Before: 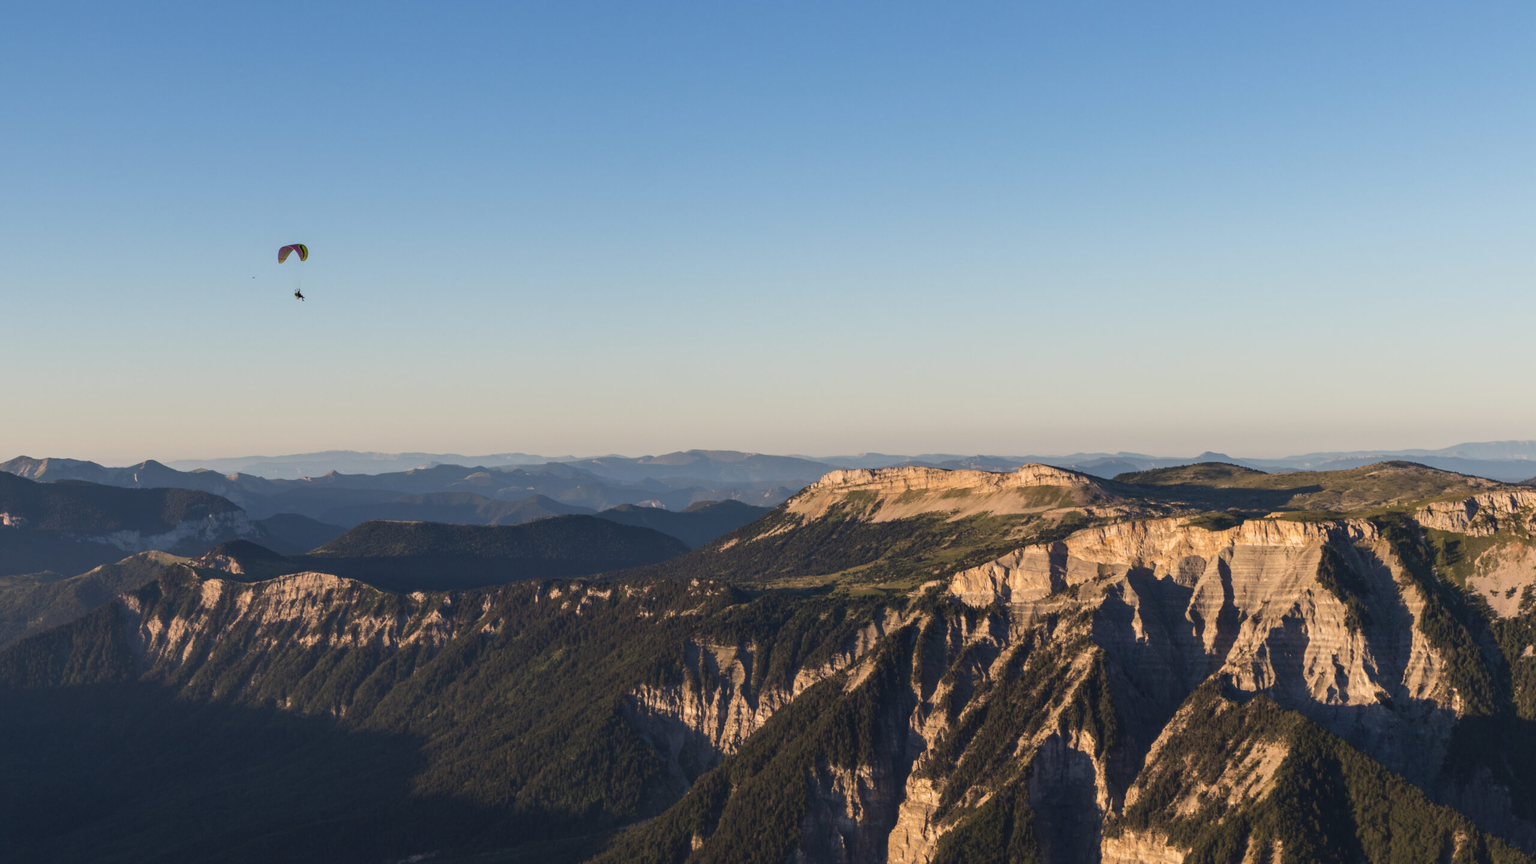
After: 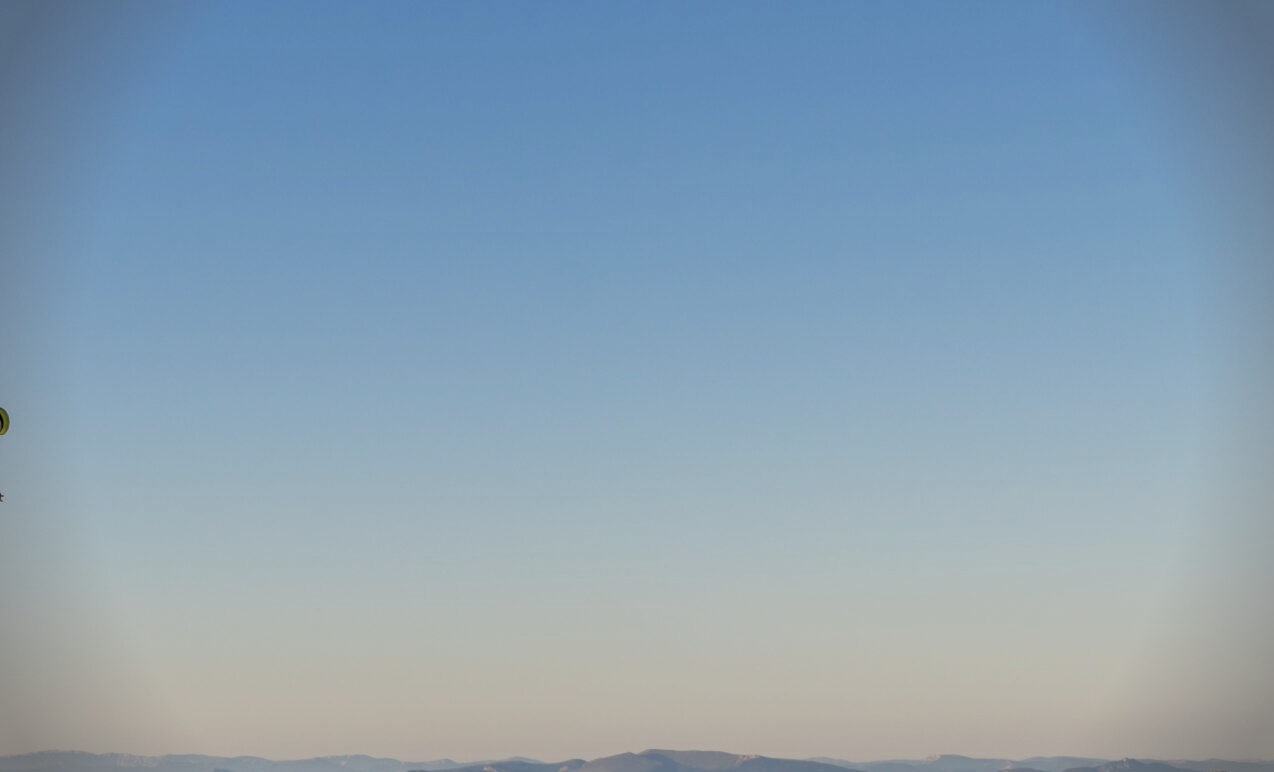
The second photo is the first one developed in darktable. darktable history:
filmic rgb: middle gray luminance 18.36%, black relative exposure -8.9 EV, white relative exposure 3.73 EV, target black luminance 0%, hardness 4.82, latitude 67.91%, contrast 0.954, highlights saturation mix 21.27%, shadows ↔ highlights balance 21.98%
crop: left 19.701%, right 30.5%, bottom 46.325%
vignetting: fall-off start 87.56%, fall-off radius 23.92%, brightness -0.414, saturation -0.308
